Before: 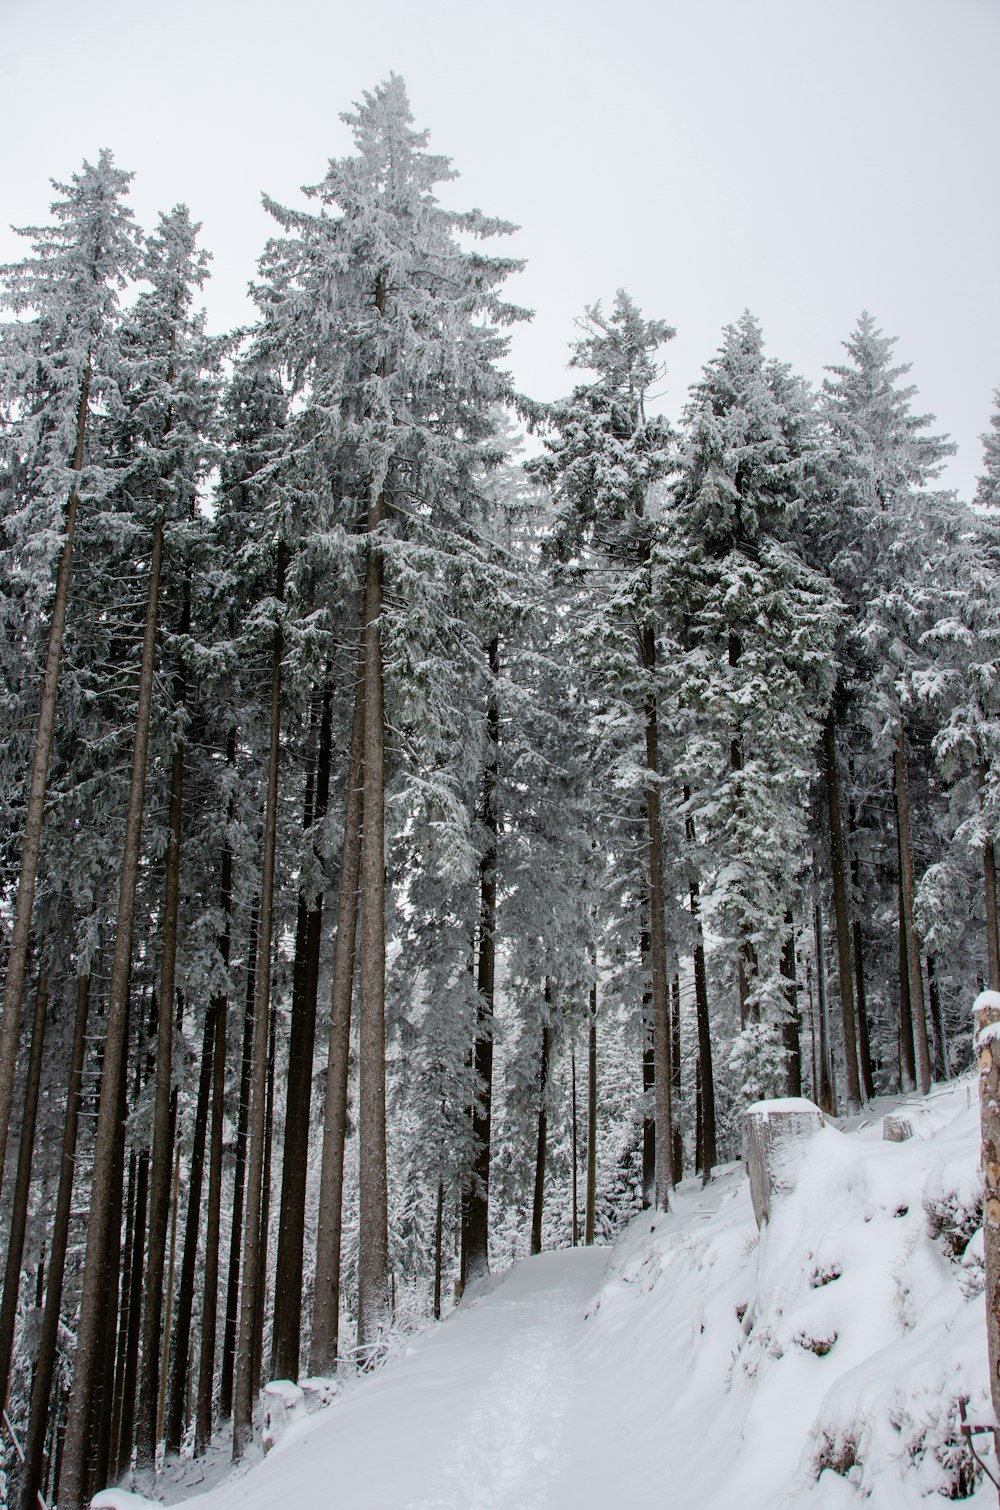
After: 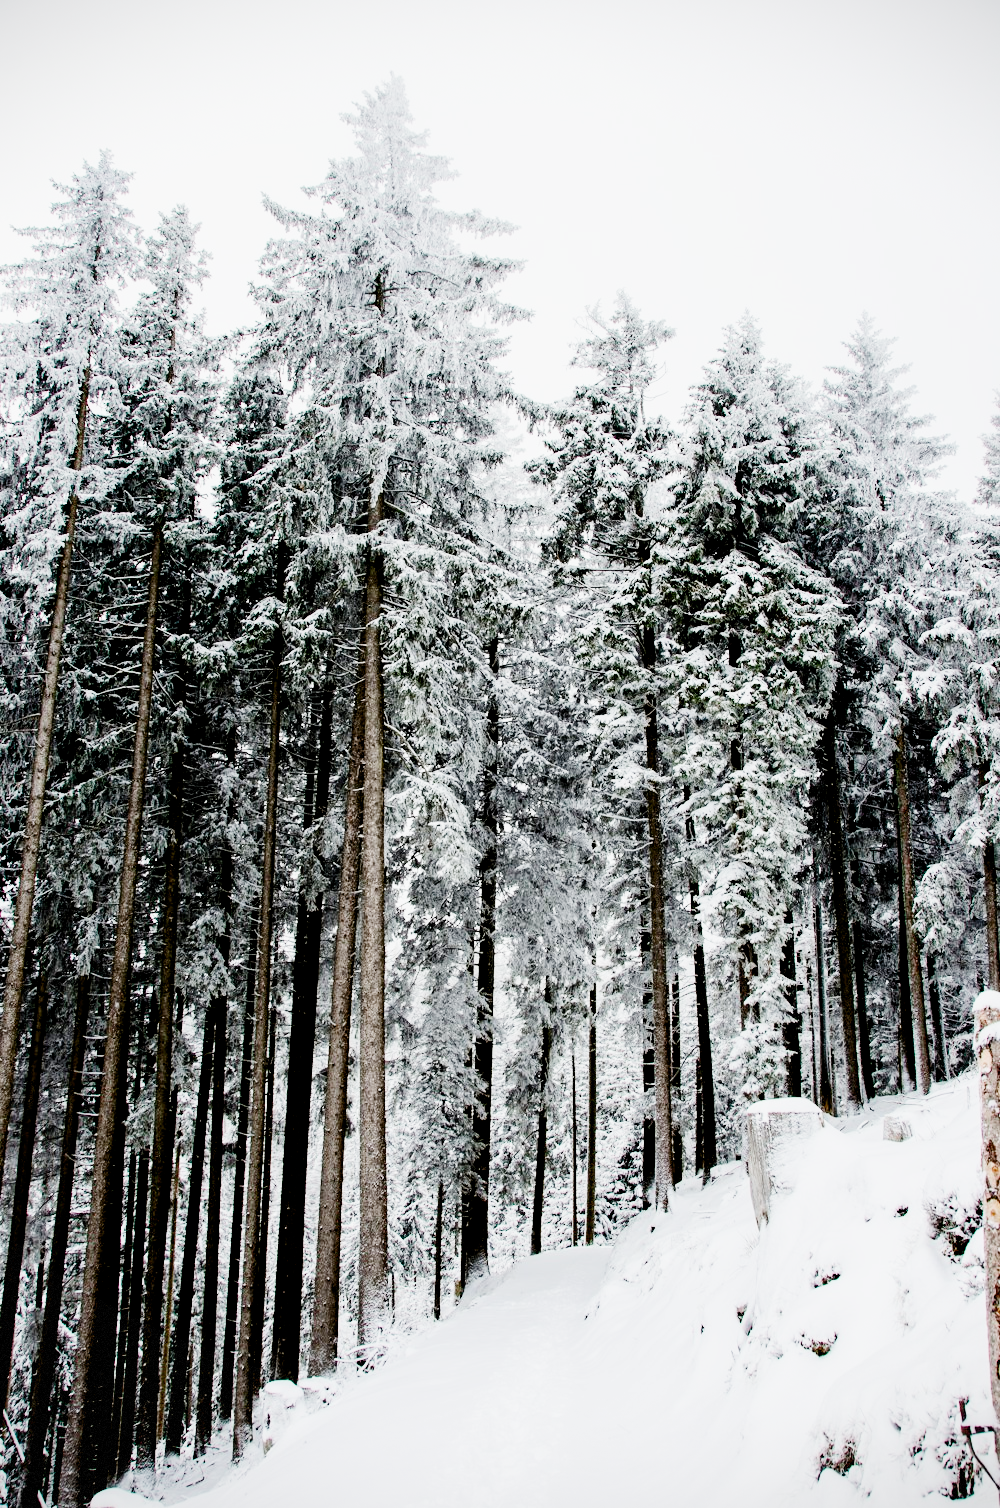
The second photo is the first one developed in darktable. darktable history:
contrast brightness saturation: contrast 0.28
exposure: exposure 1 EV, compensate highlight preservation false
crop: bottom 0.071%
filmic rgb: black relative exposure -2.85 EV, white relative exposure 4.56 EV, hardness 1.77, contrast 1.25, preserve chrominance no, color science v5 (2021)
vignetting: fall-off start 97.28%, fall-off radius 79%, brightness -0.462, saturation -0.3, width/height ratio 1.114, dithering 8-bit output, unbound false
